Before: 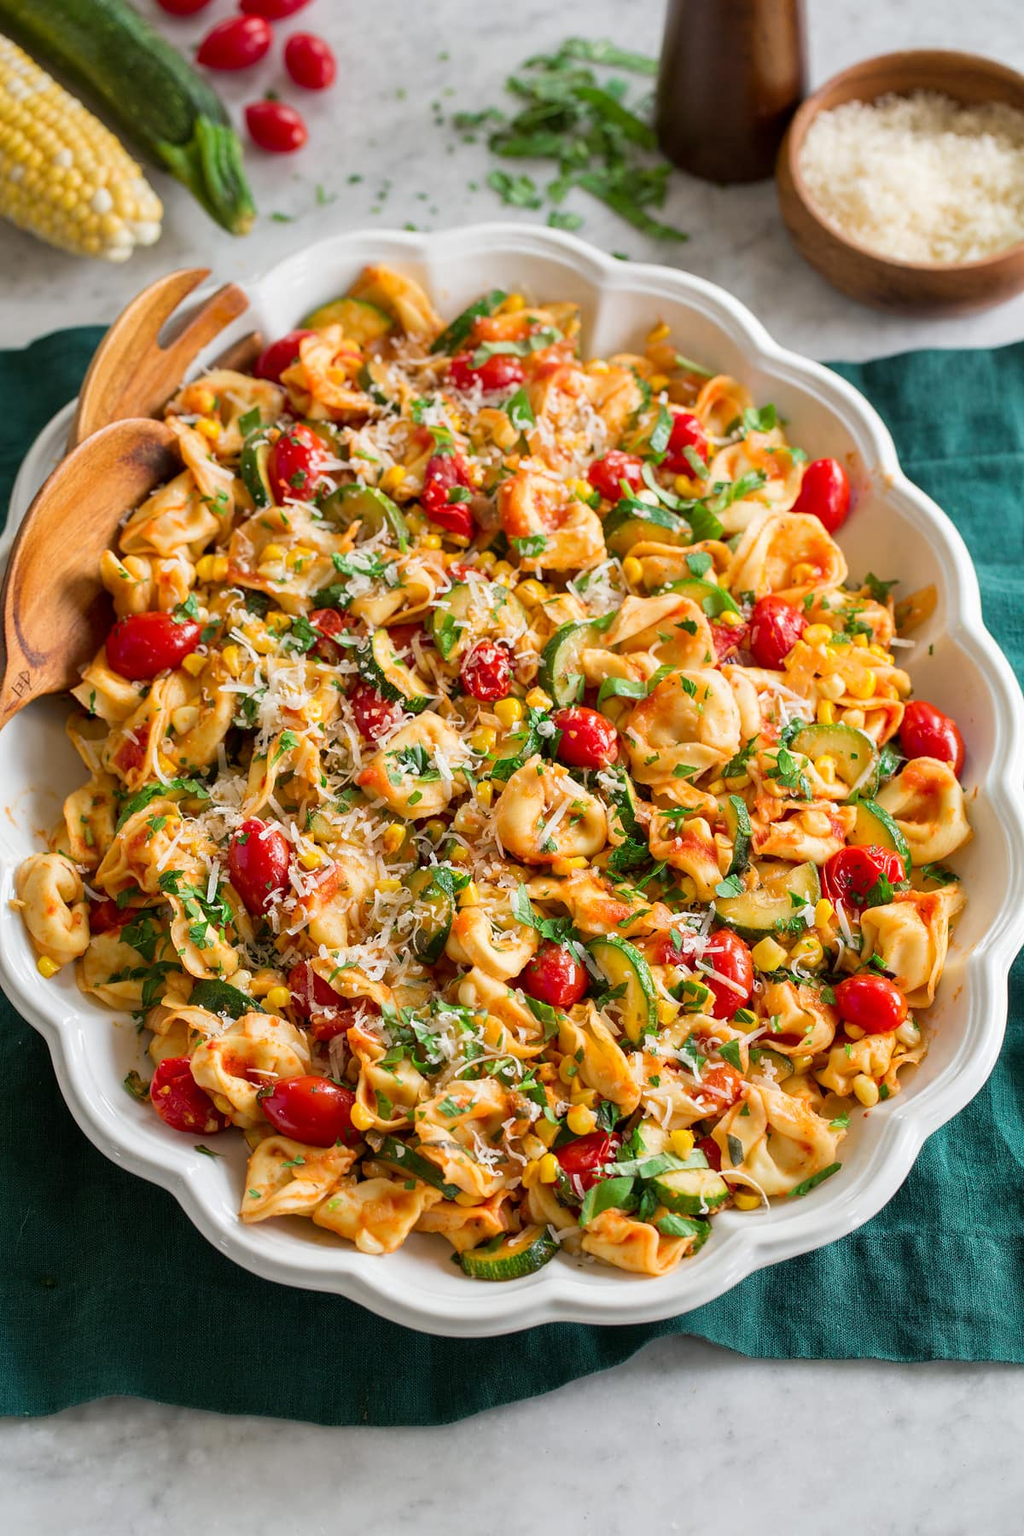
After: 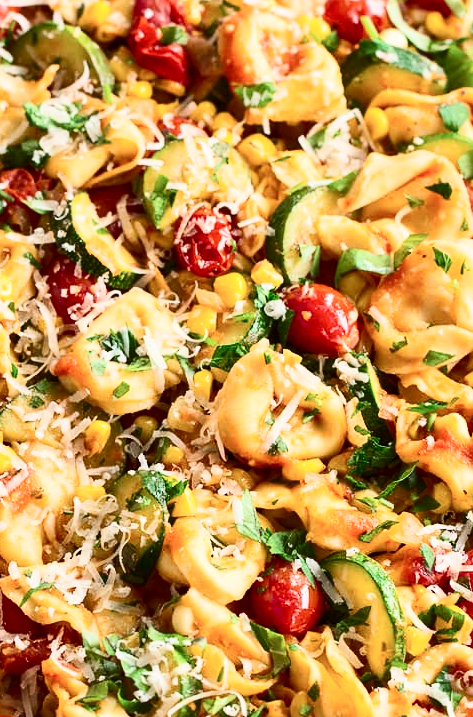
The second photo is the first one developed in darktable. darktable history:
crop: left 30.432%, top 30.327%, right 30.127%, bottom 29.837%
contrast brightness saturation: contrast 0.388, brightness 0.106
